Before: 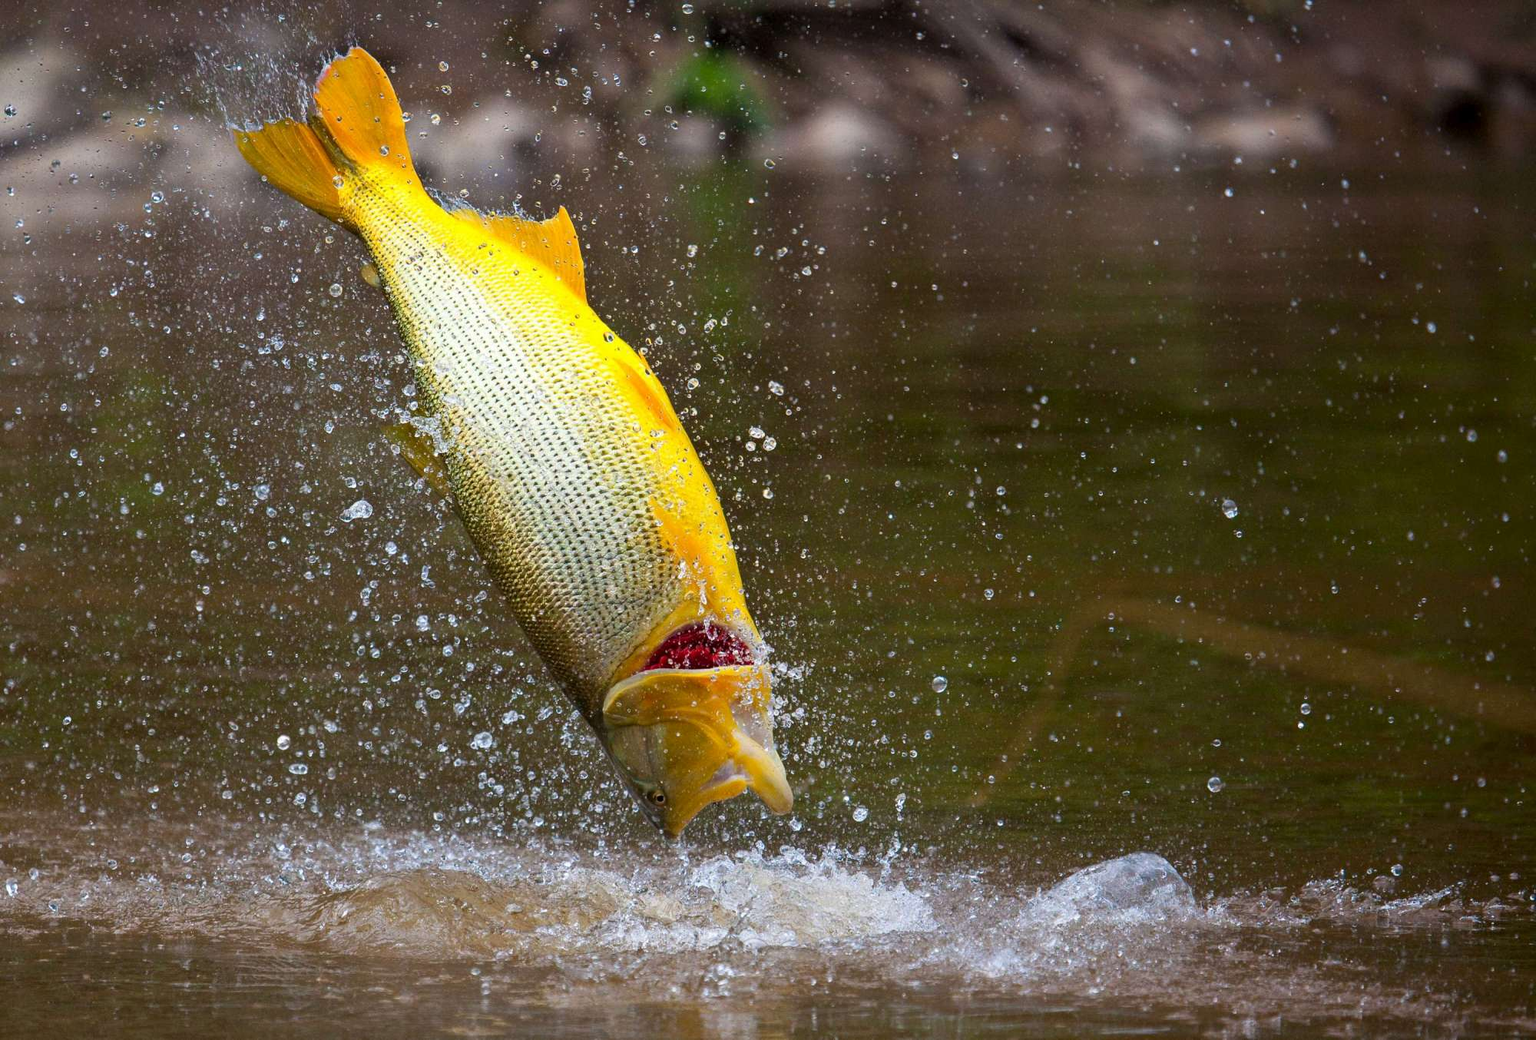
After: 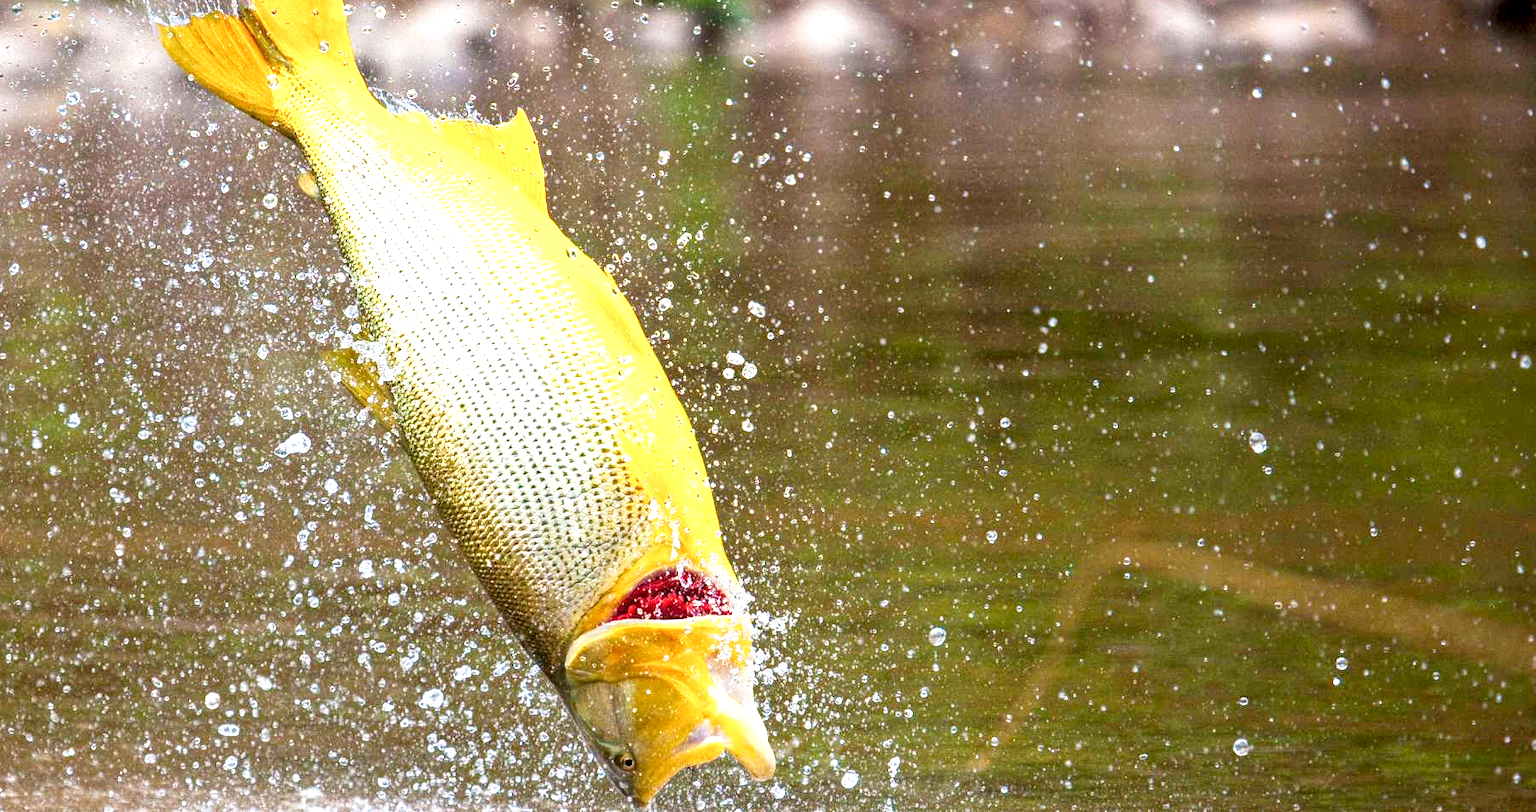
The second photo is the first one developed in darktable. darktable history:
tone curve: curves: ch0 [(0, 0) (0.739, 0.837) (1, 1)]; ch1 [(0, 0) (0.226, 0.261) (0.383, 0.397) (0.462, 0.473) (0.498, 0.502) (0.521, 0.52) (0.578, 0.57) (1, 1)]; ch2 [(0, 0) (0.438, 0.456) (0.5, 0.5) (0.547, 0.557) (0.597, 0.58) (0.629, 0.603) (1, 1)], preserve colors none
local contrast: on, module defaults
exposure: black level correction 0, exposure 1.199 EV, compensate highlight preservation false
crop: left 5.952%, top 10.418%, right 3.534%, bottom 18.883%
